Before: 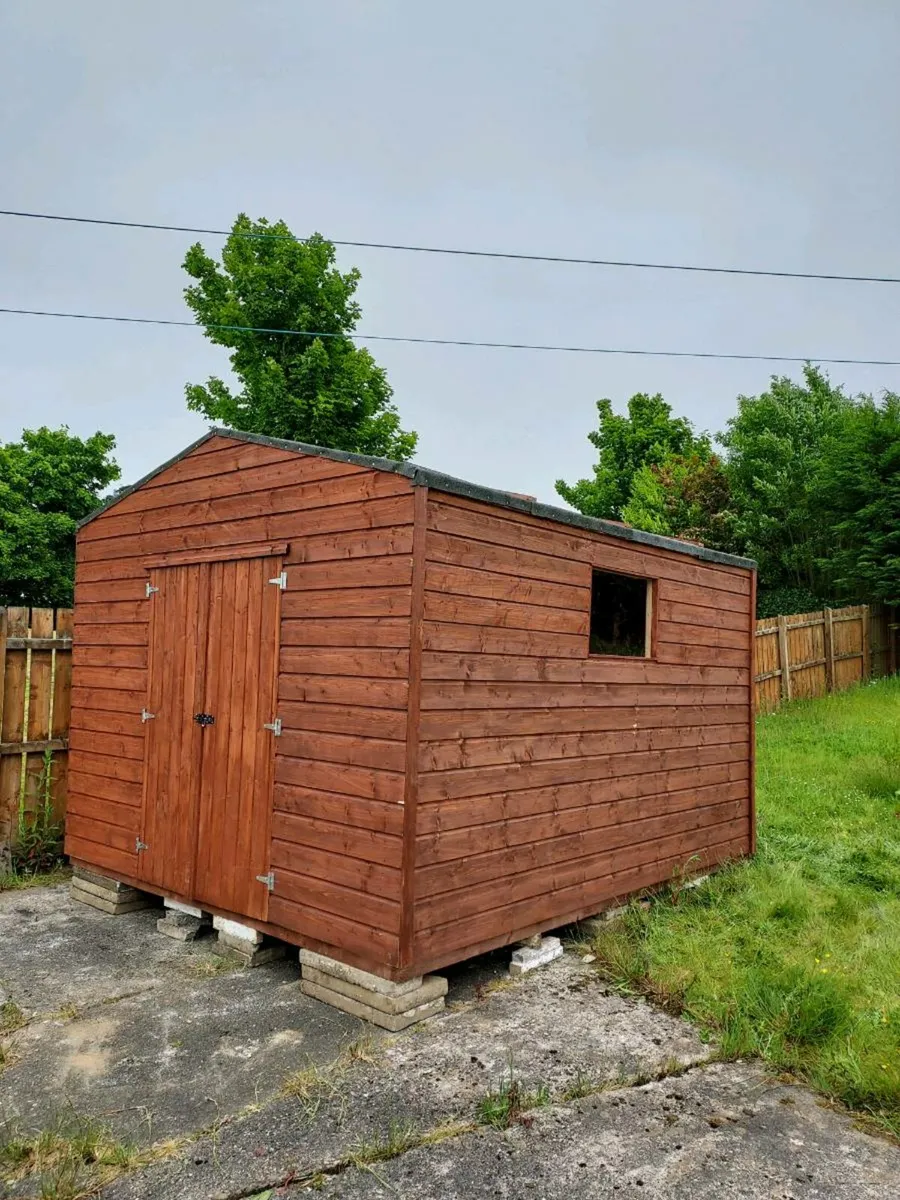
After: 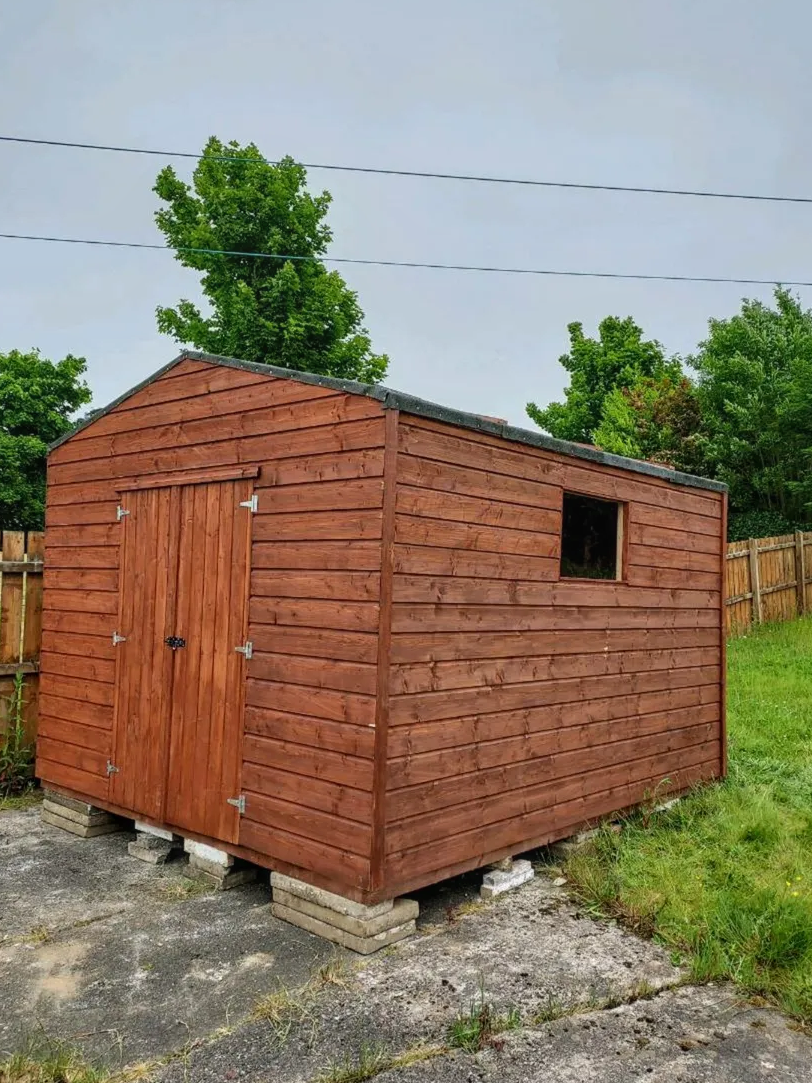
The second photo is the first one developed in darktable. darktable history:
local contrast: detail 110%
crop: left 3.305%, top 6.436%, right 6.389%, bottom 3.258%
